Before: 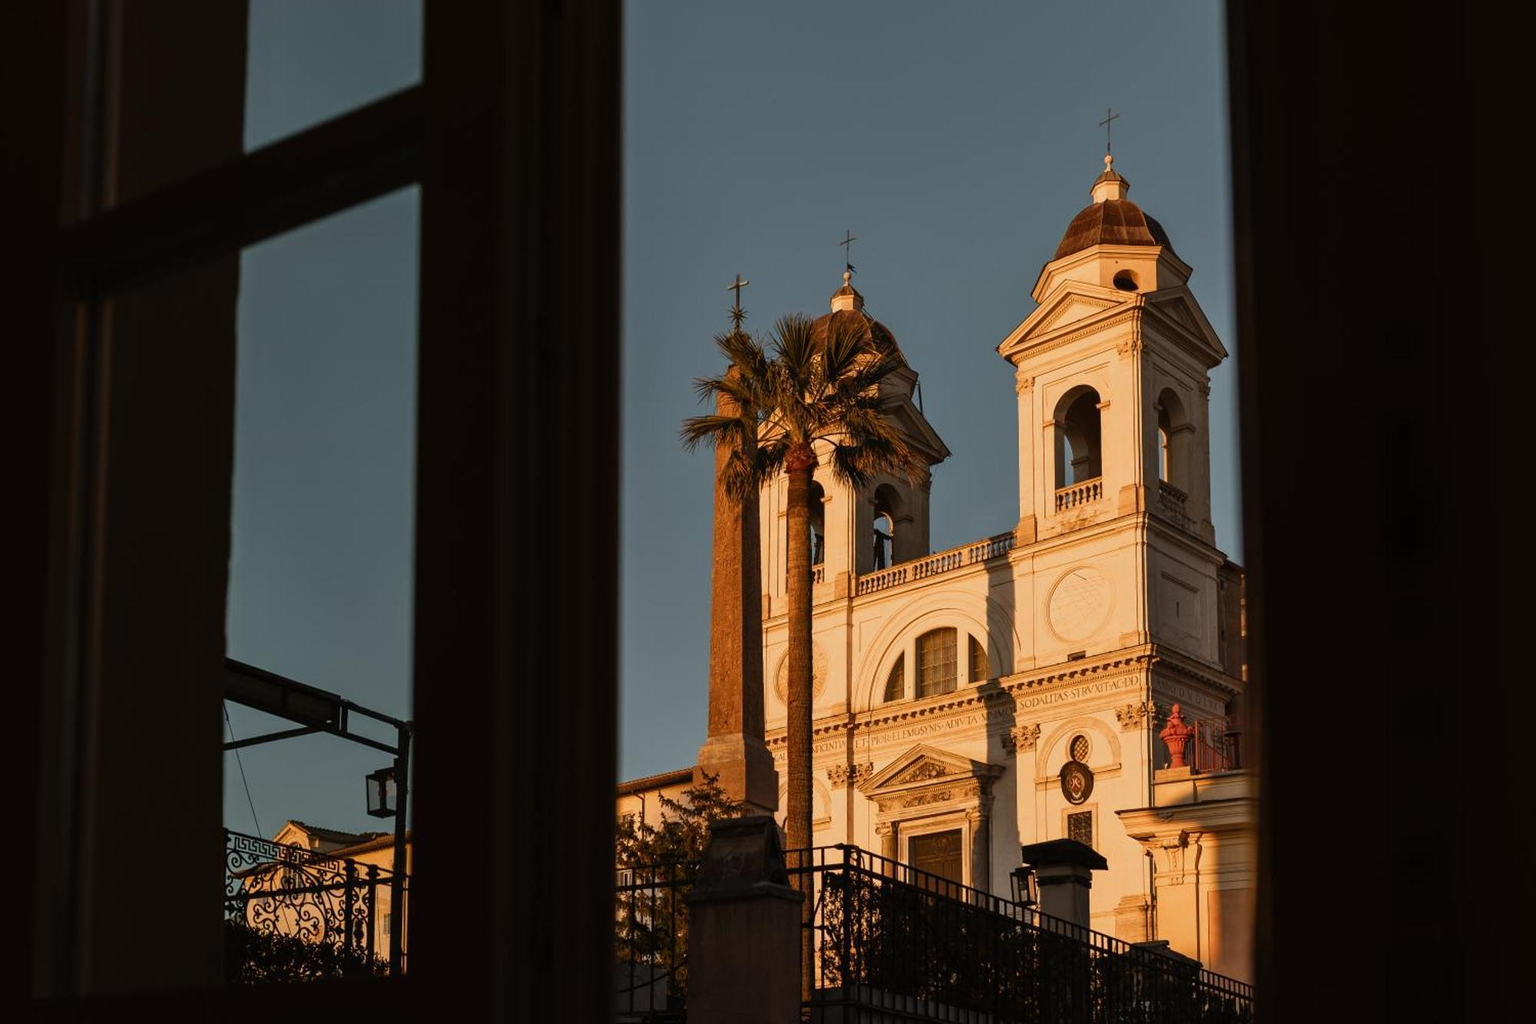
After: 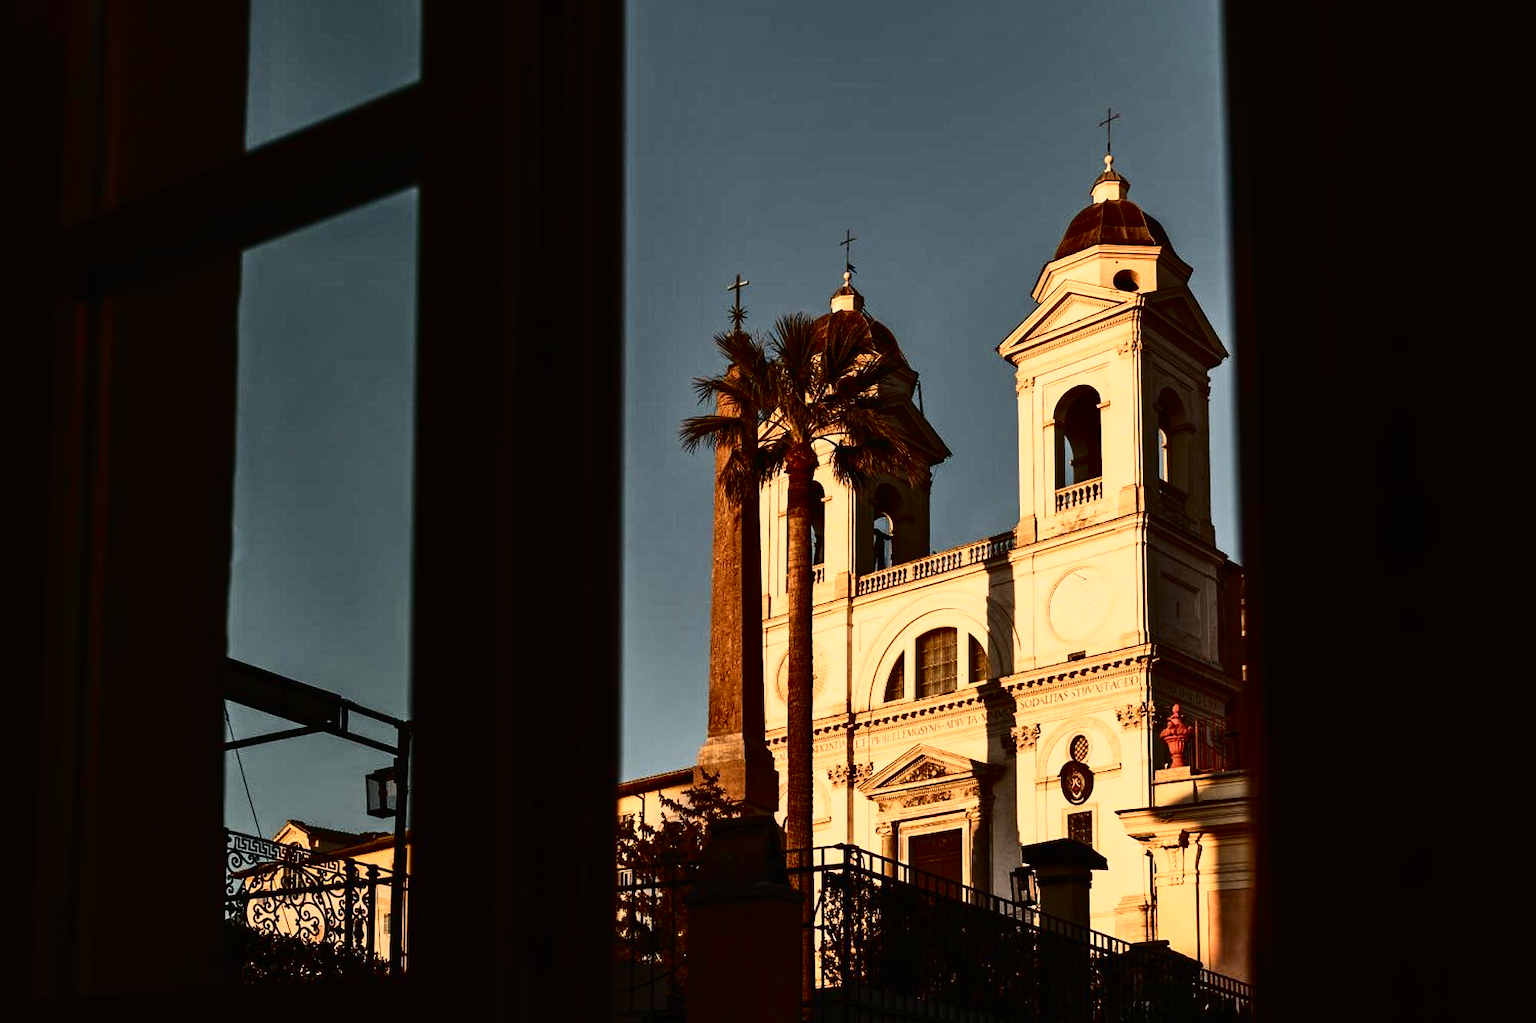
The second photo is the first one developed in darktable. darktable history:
shadows and highlights: radius 128.02, shadows 30.38, highlights -30.5, low approximation 0.01, soften with gaussian
contrast brightness saturation: saturation 0.097
tone curve: curves: ch0 [(0, 0) (0.003, 0.001) (0.011, 0.005) (0.025, 0.01) (0.044, 0.016) (0.069, 0.019) (0.1, 0.024) (0.136, 0.03) (0.177, 0.045) (0.224, 0.071) (0.277, 0.122) (0.335, 0.202) (0.399, 0.326) (0.468, 0.471) (0.543, 0.638) (0.623, 0.798) (0.709, 0.913) (0.801, 0.97) (0.898, 0.983) (1, 1)], color space Lab, independent channels, preserve colors none
